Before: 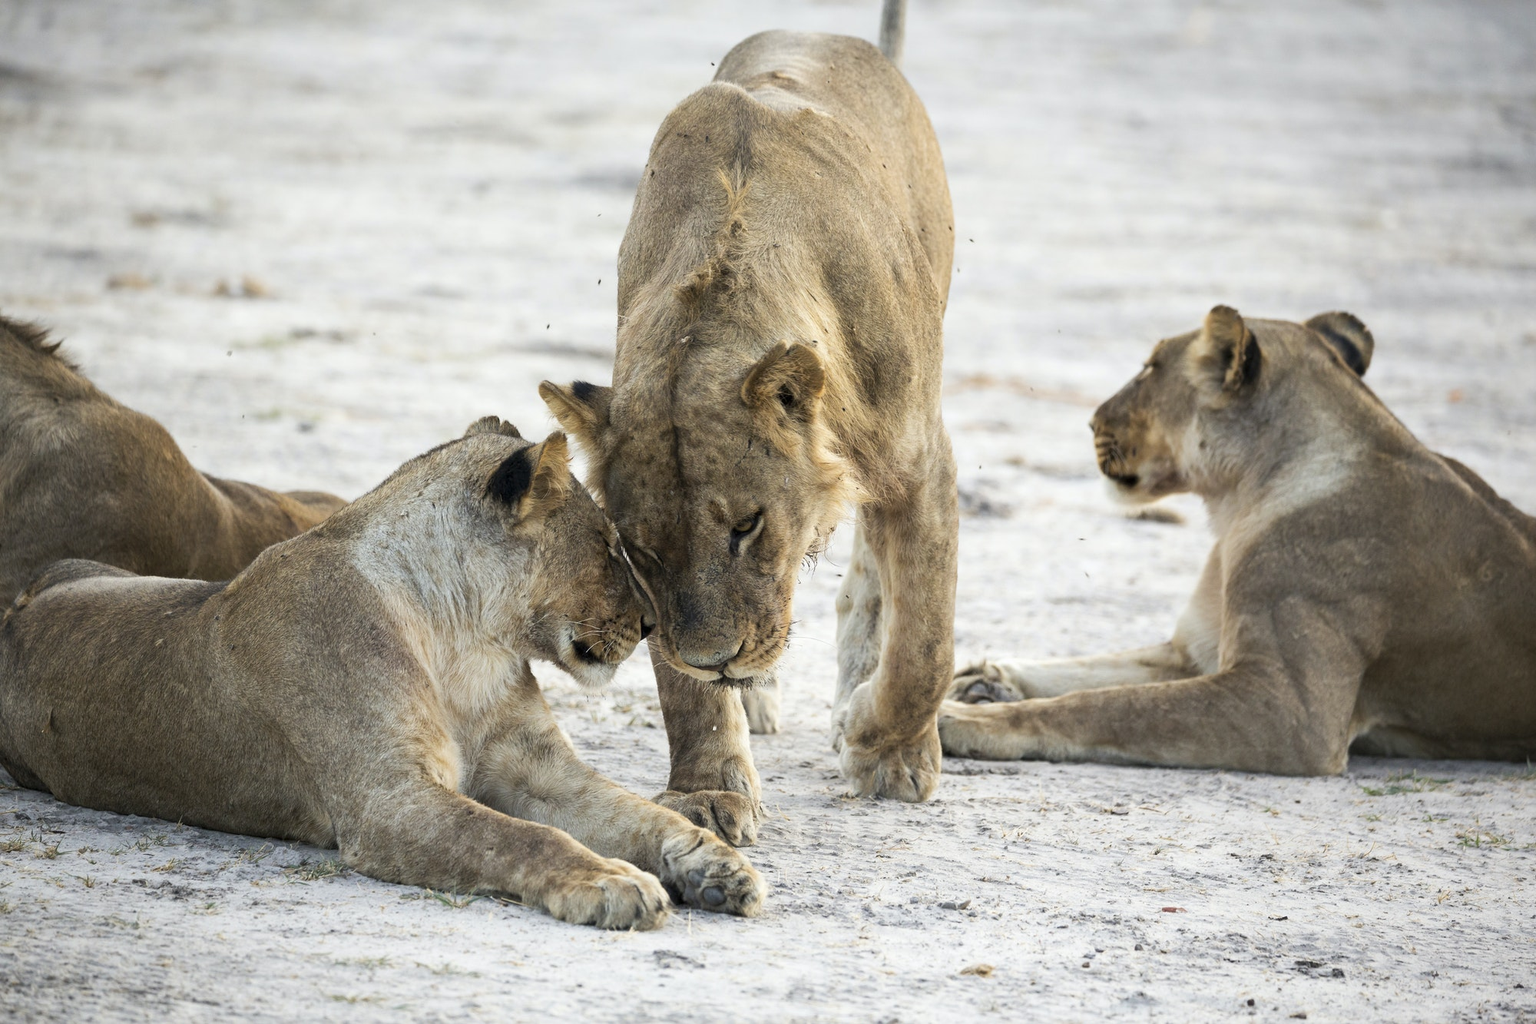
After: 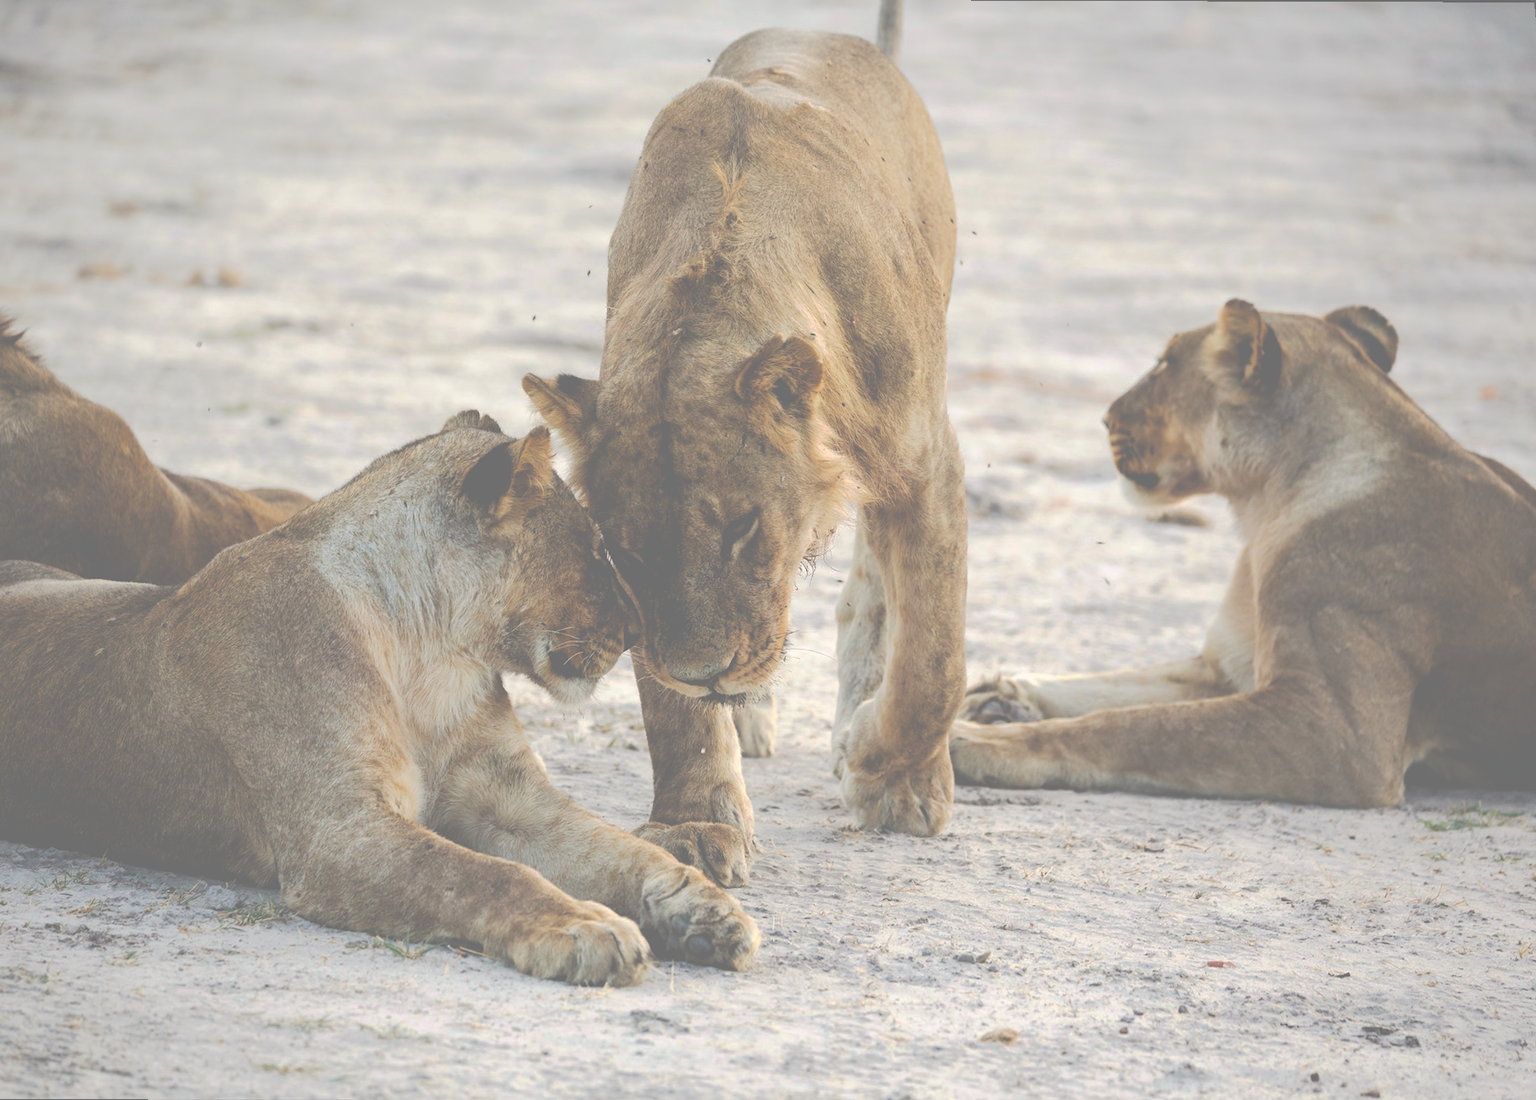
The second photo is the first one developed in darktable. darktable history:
tone curve: curves: ch0 [(0, 0) (0.003, 0.464) (0.011, 0.464) (0.025, 0.464) (0.044, 0.464) (0.069, 0.464) (0.1, 0.463) (0.136, 0.463) (0.177, 0.464) (0.224, 0.469) (0.277, 0.482) (0.335, 0.501) (0.399, 0.53) (0.468, 0.567) (0.543, 0.61) (0.623, 0.663) (0.709, 0.718) (0.801, 0.779) (0.898, 0.842) (1, 1)], preserve colors none
color balance rgb: shadows lift › chroma 2%, shadows lift › hue 50°, power › hue 60°, highlights gain › chroma 1%, highlights gain › hue 60°, global offset › luminance 0.25%, global vibrance 30%
rotate and perspective: rotation 0.215°, lens shift (vertical) -0.139, crop left 0.069, crop right 0.939, crop top 0.002, crop bottom 0.996
